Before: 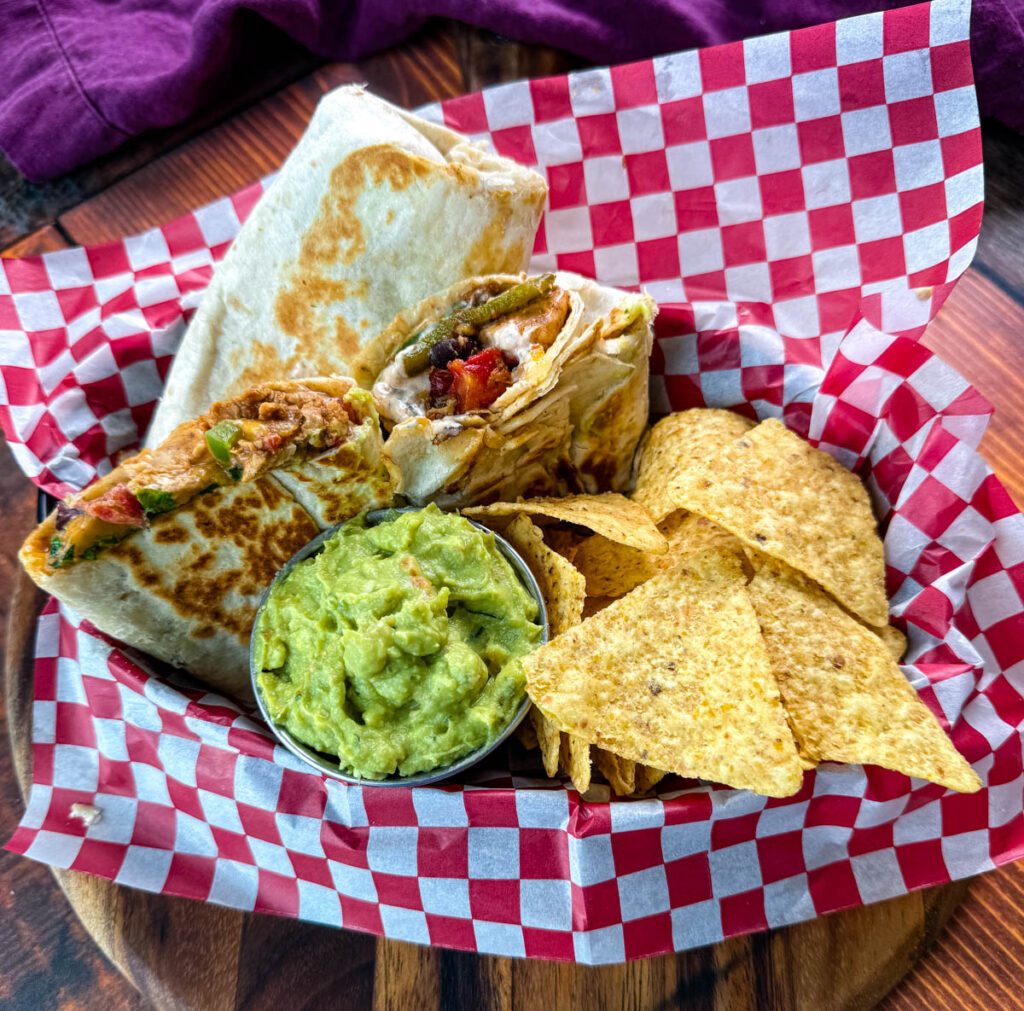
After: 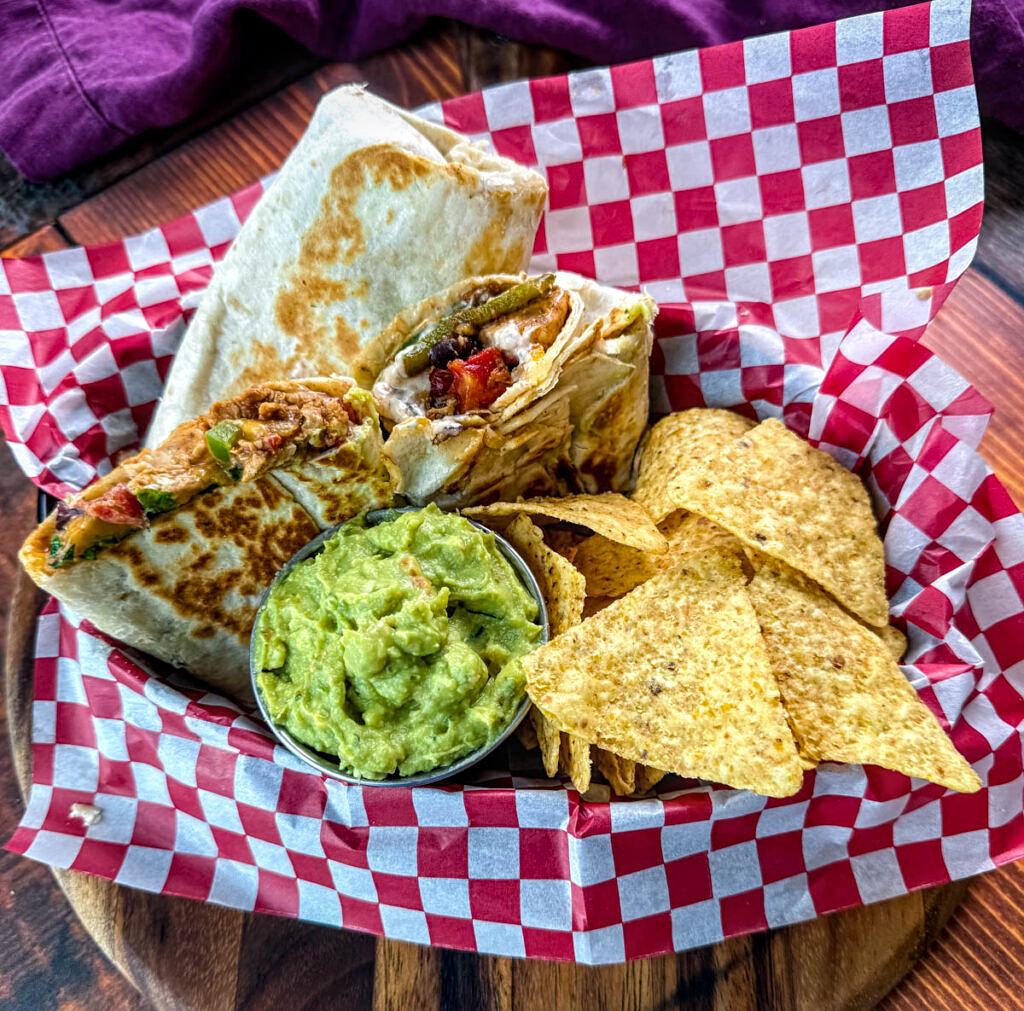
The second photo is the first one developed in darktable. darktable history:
local contrast: on, module defaults
sharpen: amount 0.201
